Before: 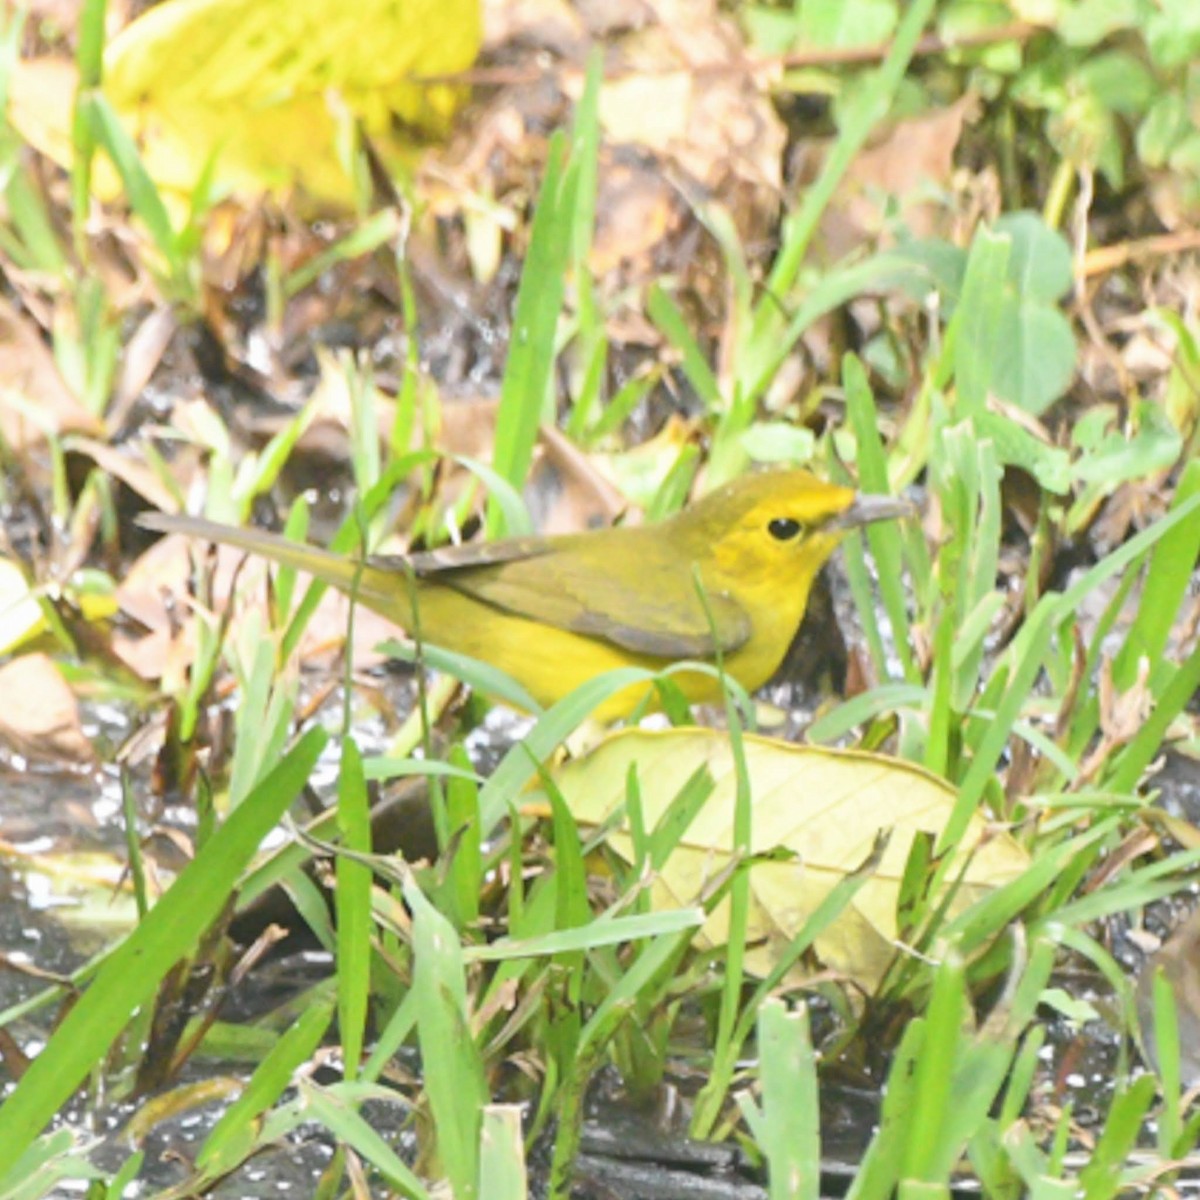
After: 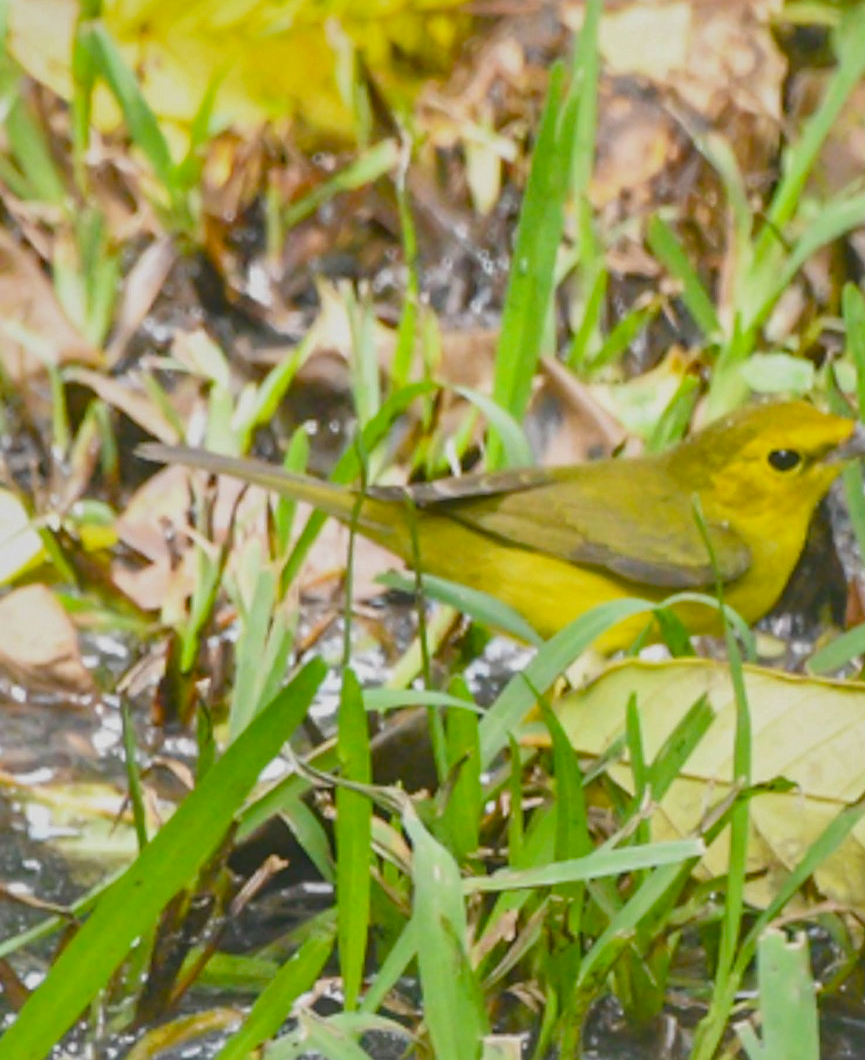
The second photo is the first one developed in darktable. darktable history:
exposure: exposure -0.488 EV, compensate highlight preservation false
color balance rgb: global offset › luminance 0.745%, perceptual saturation grading › global saturation 27.396%, perceptual saturation grading › highlights -28.056%, perceptual saturation grading › mid-tones 15.832%, perceptual saturation grading › shadows 34.401%, global vibrance 20%
crop: top 5.803%, right 27.864%, bottom 5.73%
sharpen: radius 1.447, amount 0.399, threshold 1.564
shadows and highlights: on, module defaults
local contrast: detail 130%
